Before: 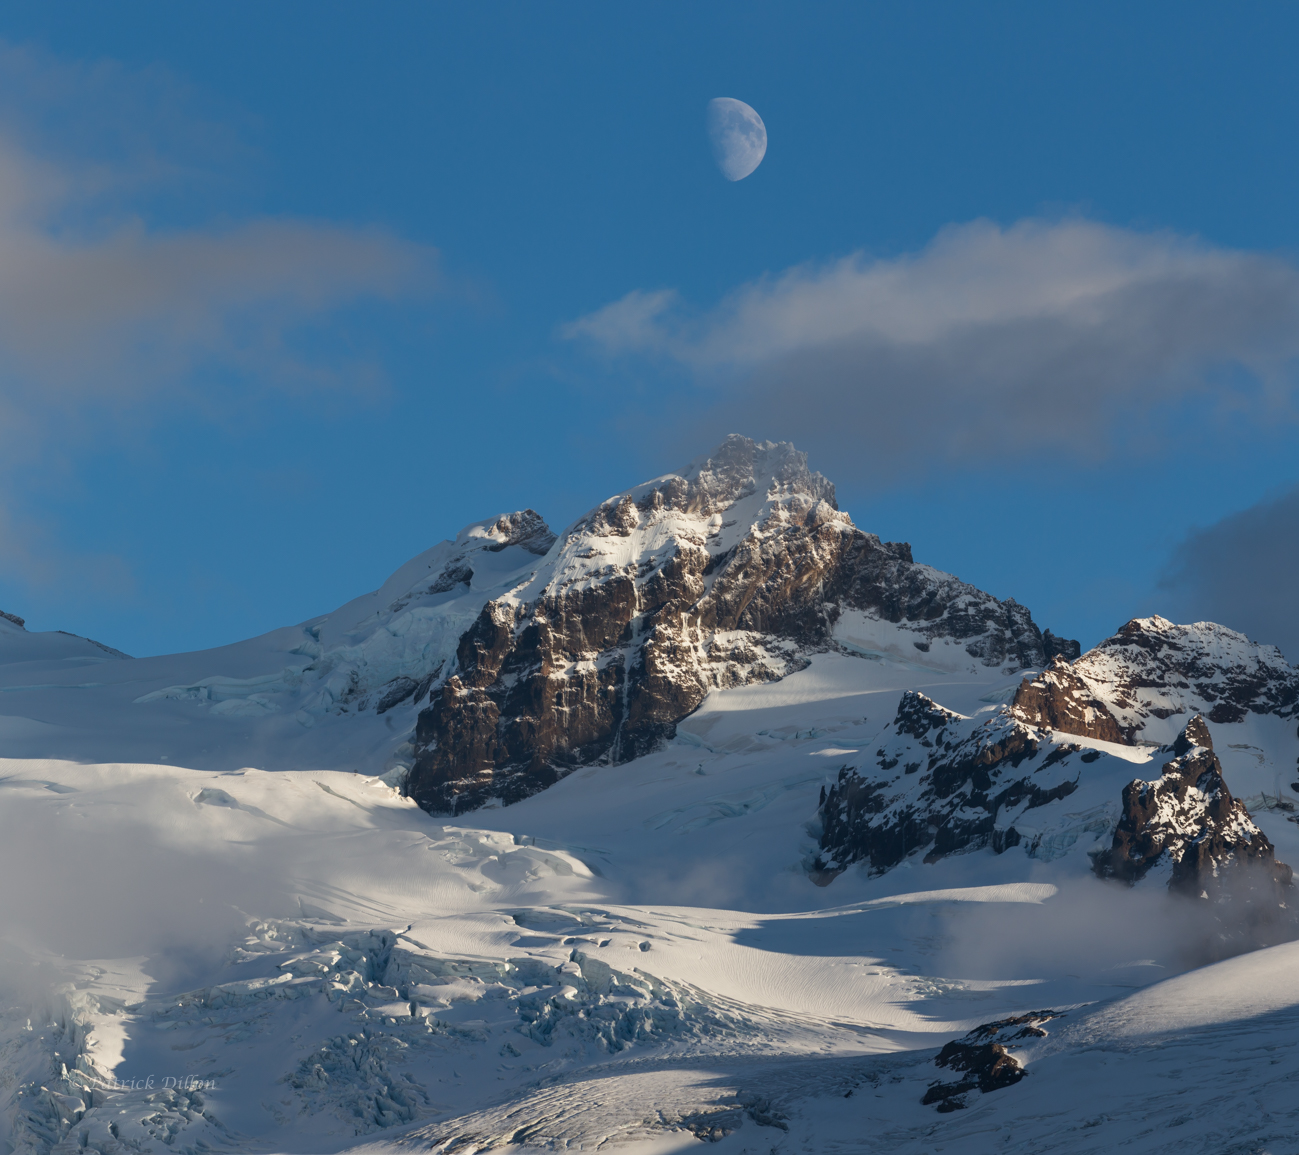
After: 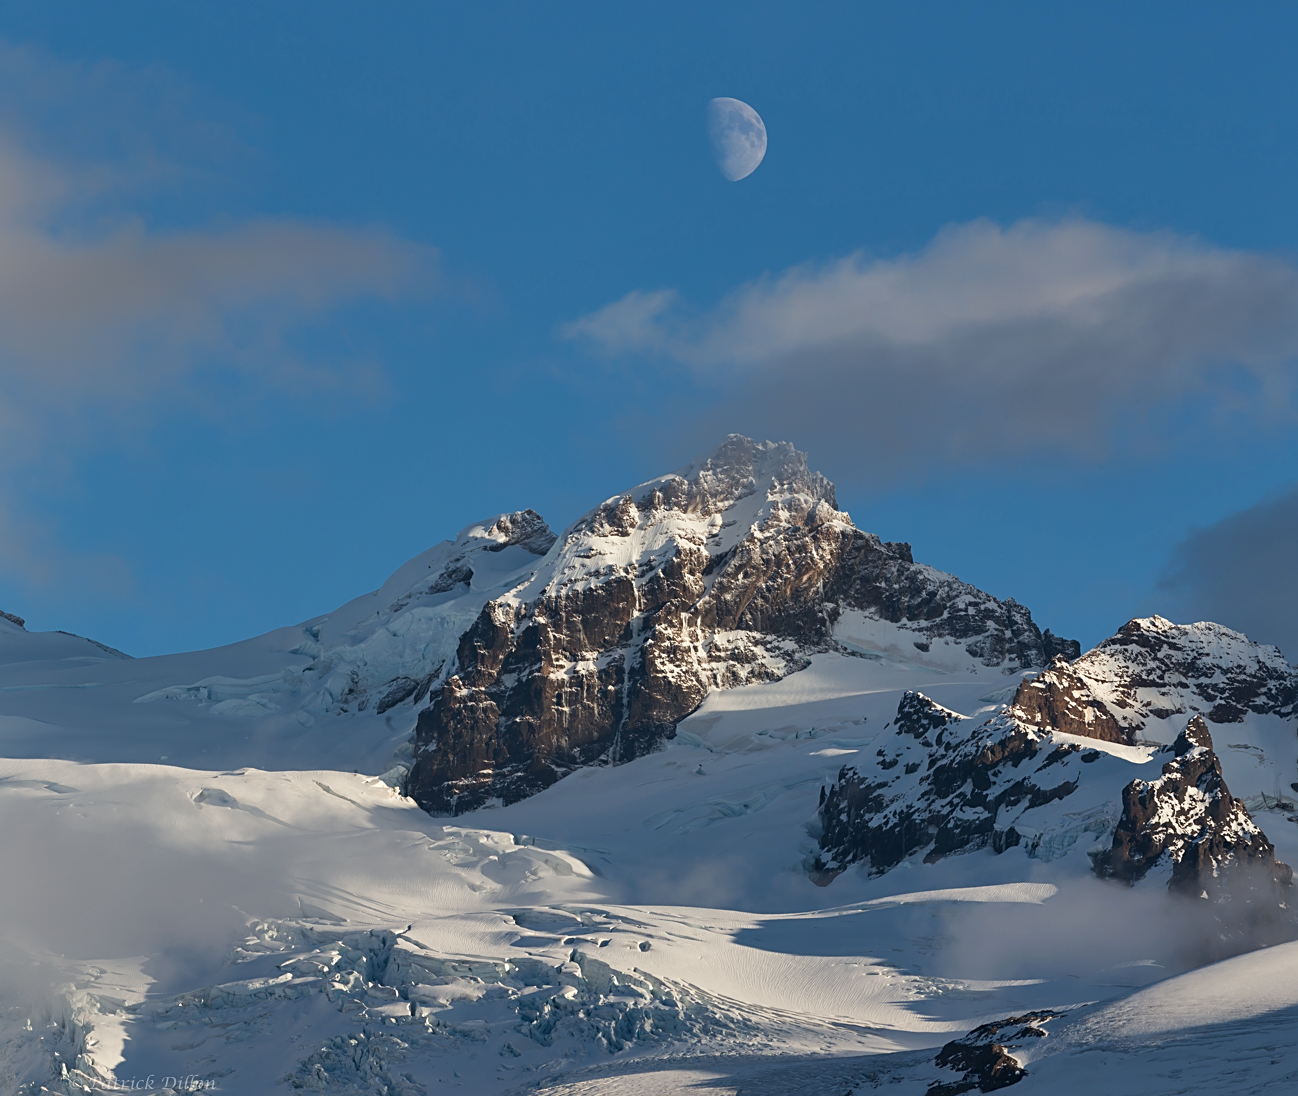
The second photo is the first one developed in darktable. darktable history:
crop and rotate: top 0.012%, bottom 5.061%
sharpen: on, module defaults
shadows and highlights: highlights color adjustment 42.81%, low approximation 0.01, soften with gaussian
